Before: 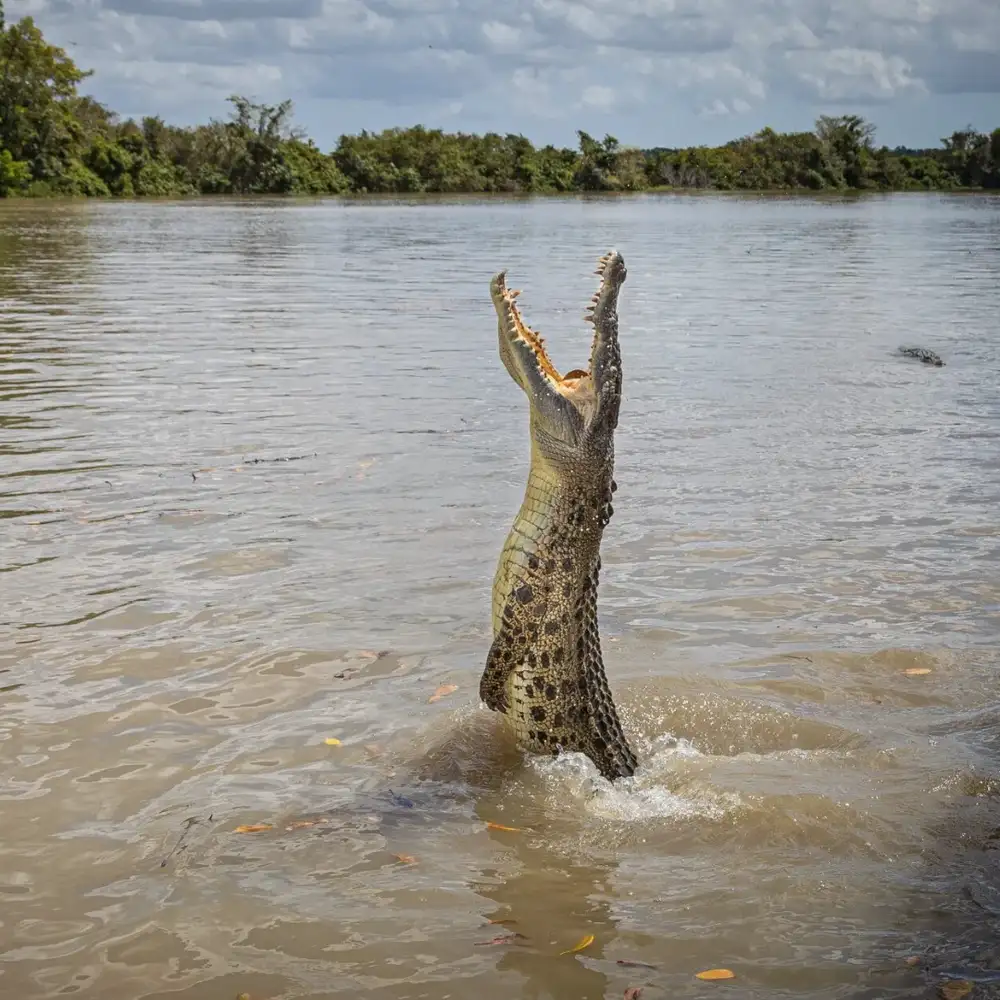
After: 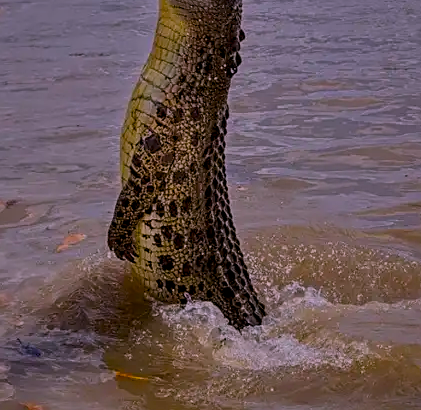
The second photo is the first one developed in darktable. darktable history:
white balance: red 1.066, blue 1.119
tone equalizer: -8 EV -2 EV, -7 EV -2 EV, -6 EV -2 EV, -5 EV -2 EV, -4 EV -2 EV, -3 EV -2 EV, -2 EV -2 EV, -1 EV -1.63 EV, +0 EV -2 EV
local contrast: on, module defaults
shadows and highlights: shadows 53, soften with gaussian
color balance rgb: perceptual saturation grading › global saturation 100%
crop: left 37.221%, top 45.169%, right 20.63%, bottom 13.777%
sharpen: on, module defaults
